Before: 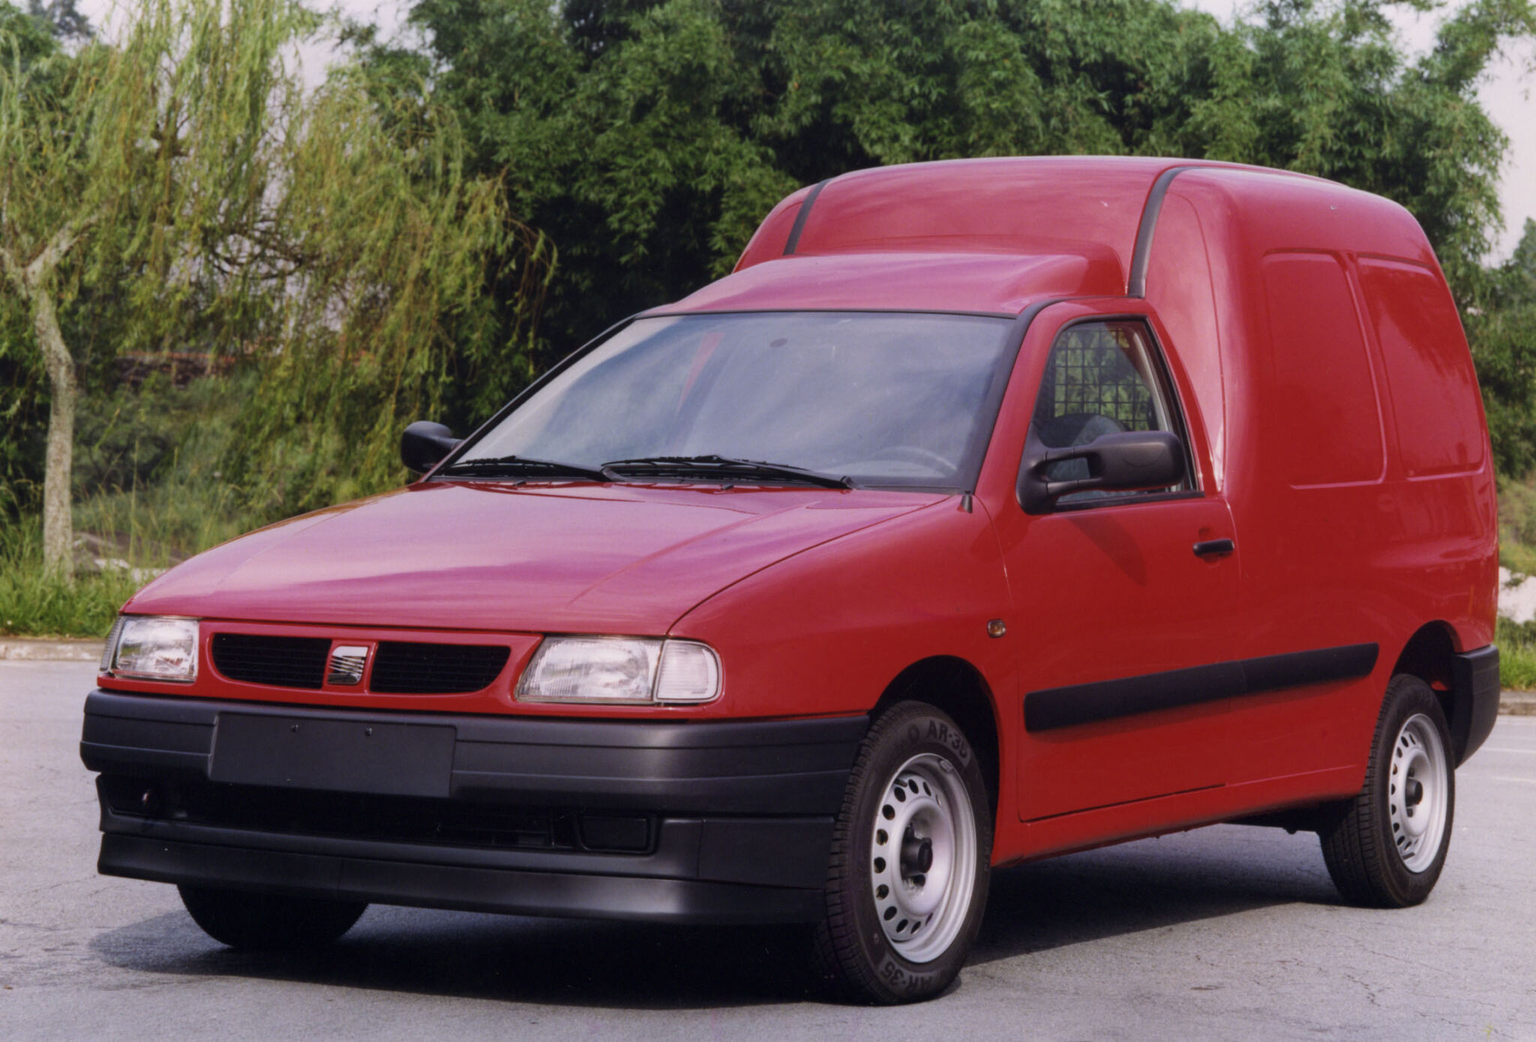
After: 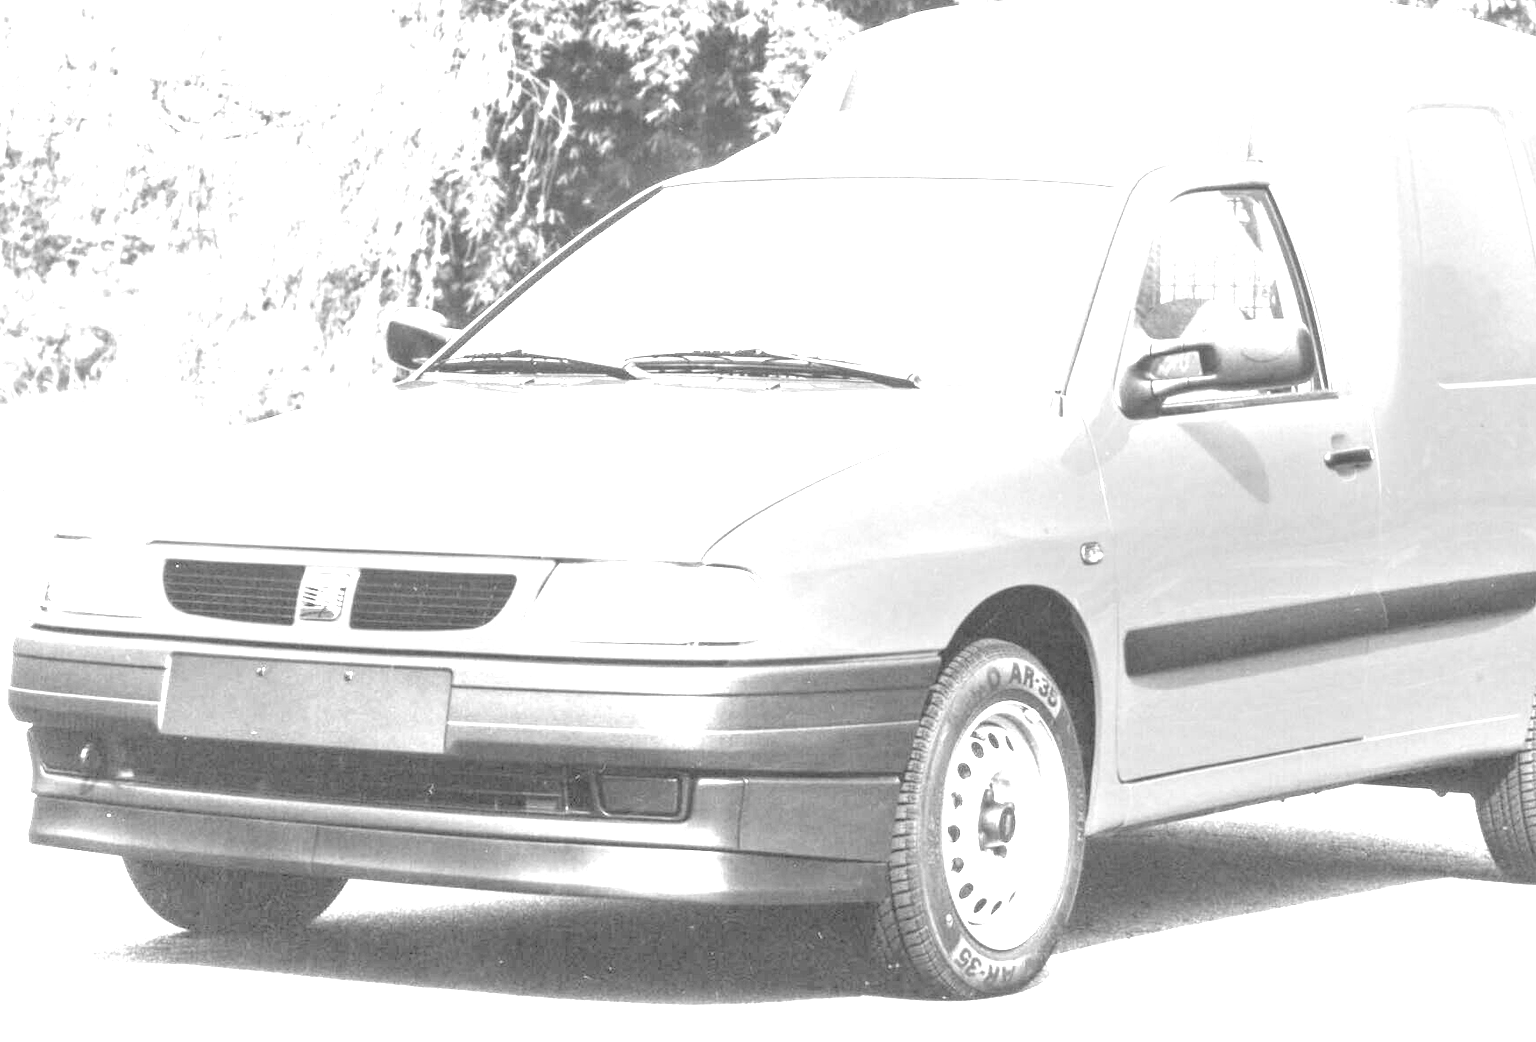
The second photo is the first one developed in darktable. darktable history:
monochrome: a -92.57, b 58.91
local contrast: on, module defaults
white balance: red 1.138, green 0.996, blue 0.812
crop and rotate: left 4.842%, top 15.51%, right 10.668%
color balance: mode lift, gamma, gain (sRGB), lift [0.997, 0.979, 1.021, 1.011], gamma [1, 1.084, 0.916, 0.998], gain [1, 0.87, 1.13, 1.101], contrast 4.55%, contrast fulcrum 38.24%, output saturation 104.09%
exposure: black level correction 0, exposure 4 EV, compensate exposure bias true, compensate highlight preservation false
color balance rgb: perceptual saturation grading › global saturation 20%, perceptual saturation grading › highlights -25%, perceptual saturation grading › shadows 25%
